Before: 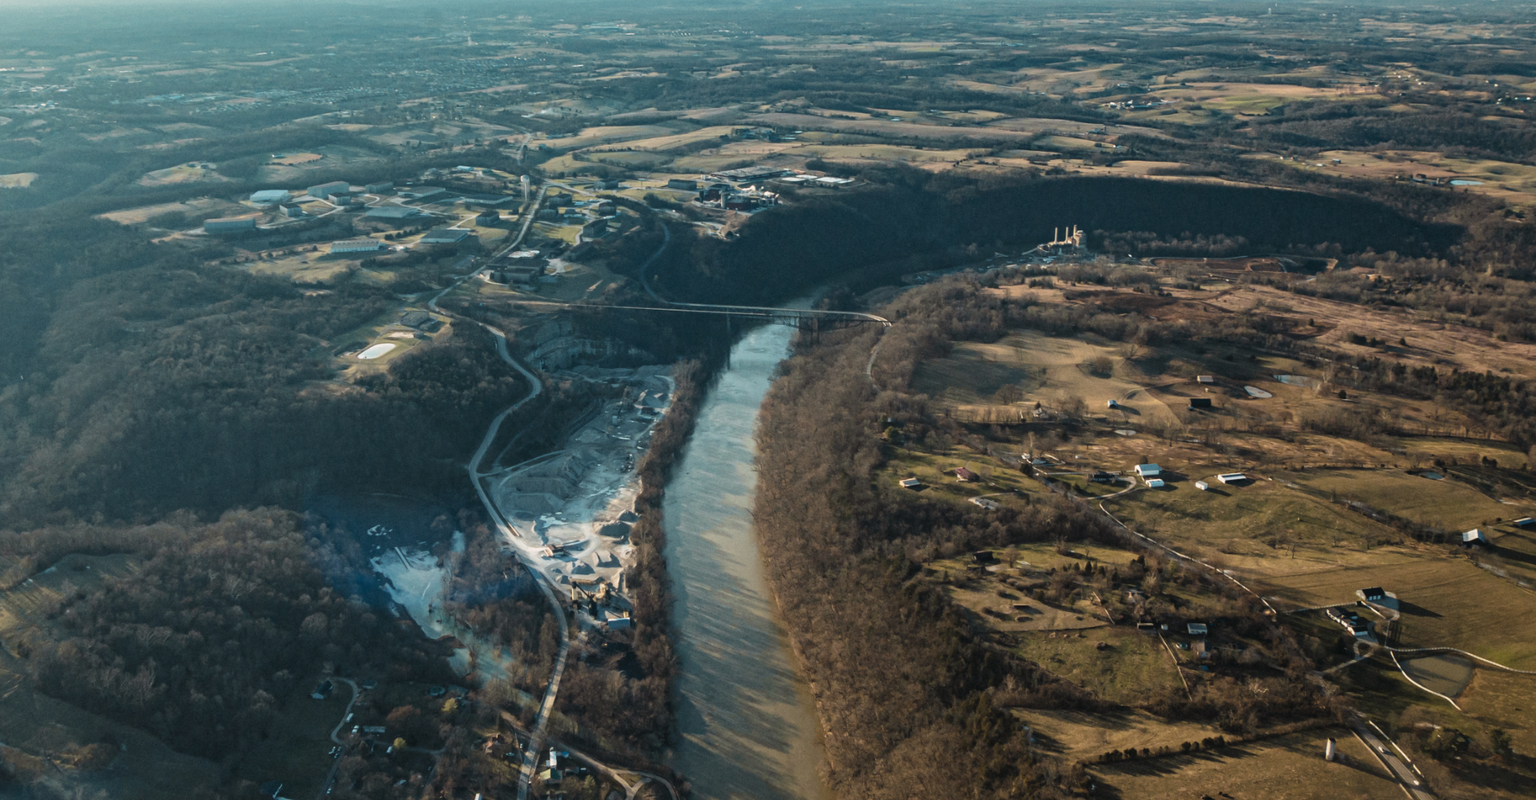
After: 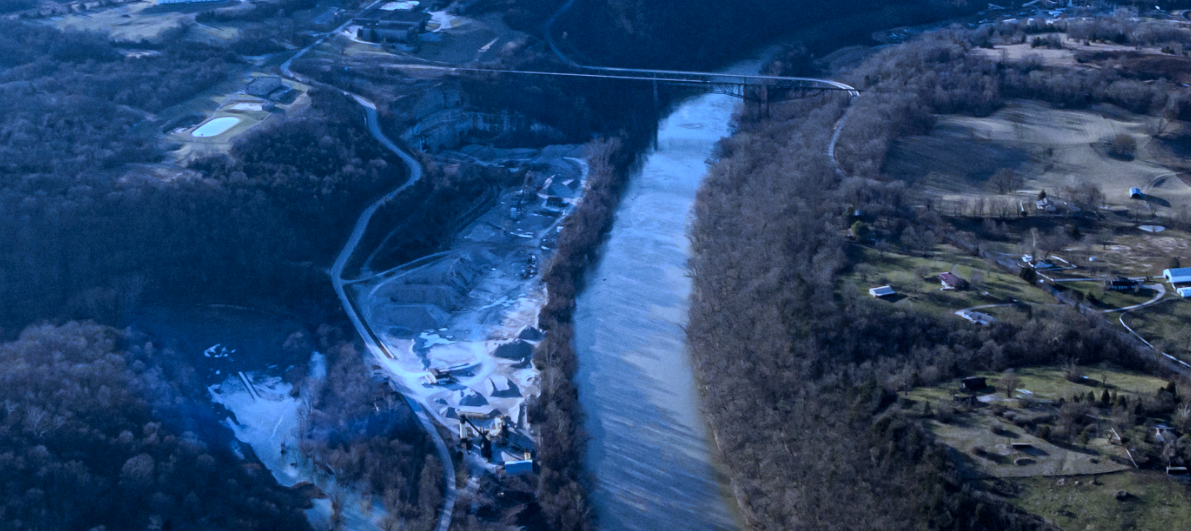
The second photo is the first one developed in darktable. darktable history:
white balance: red 0.766, blue 1.537
crop: left 13.312%, top 31.28%, right 24.627%, bottom 15.582%
tone curve: curves: ch0 [(0, 0) (0.003, 0.014) (0.011, 0.014) (0.025, 0.022) (0.044, 0.041) (0.069, 0.063) (0.1, 0.086) (0.136, 0.118) (0.177, 0.161) (0.224, 0.211) (0.277, 0.262) (0.335, 0.323) (0.399, 0.384) (0.468, 0.459) (0.543, 0.54) (0.623, 0.624) (0.709, 0.711) (0.801, 0.796) (0.898, 0.879) (1, 1)], preserve colors none
exposure: black level correction 0.007, compensate highlight preservation false
